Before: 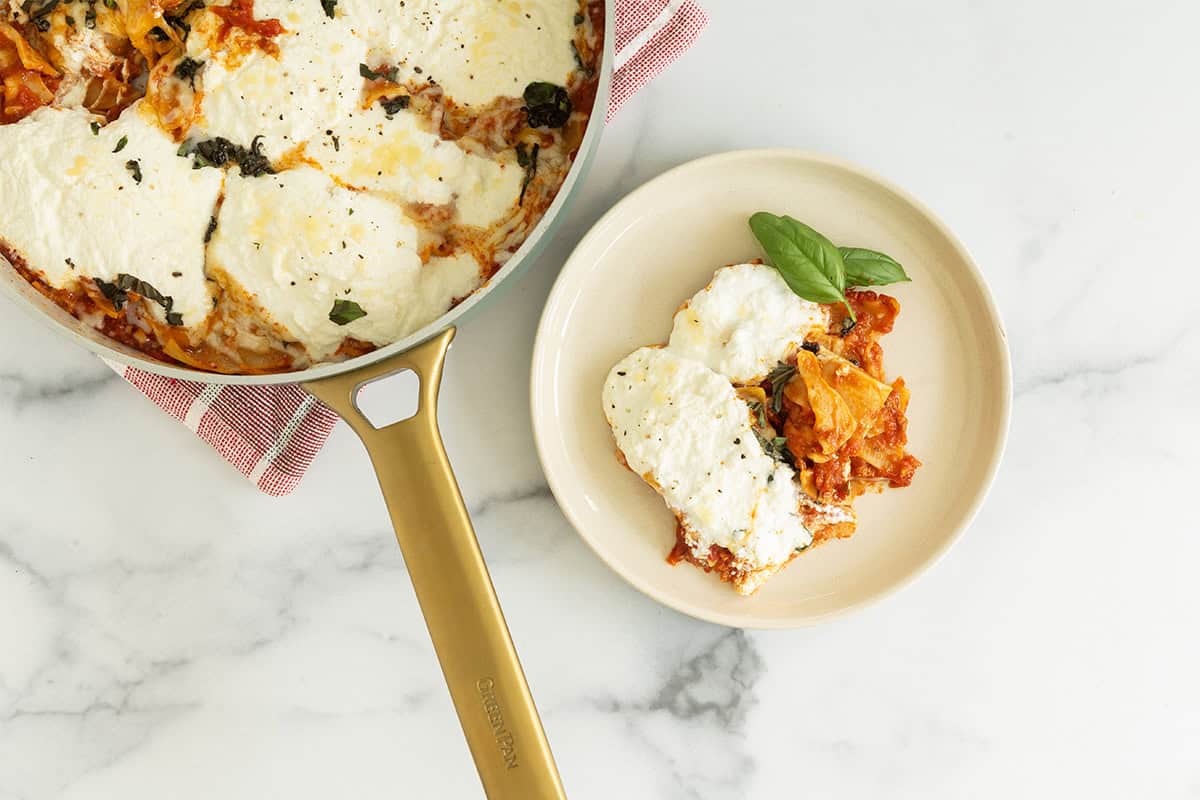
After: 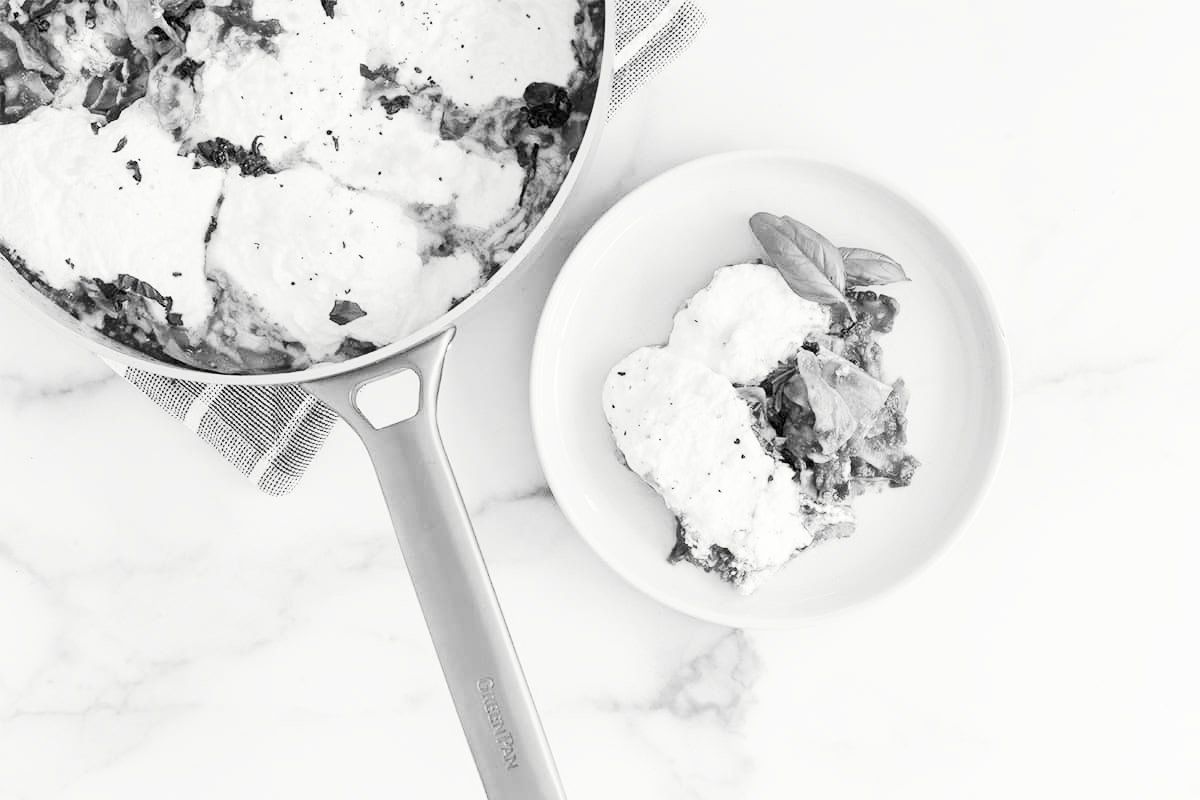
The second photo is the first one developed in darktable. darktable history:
tone curve: curves: ch0 [(0, 0) (0.003, 0.015) (0.011, 0.025) (0.025, 0.056) (0.044, 0.104) (0.069, 0.139) (0.1, 0.181) (0.136, 0.226) (0.177, 0.28) (0.224, 0.346) (0.277, 0.42) (0.335, 0.505) (0.399, 0.594) (0.468, 0.699) (0.543, 0.776) (0.623, 0.848) (0.709, 0.893) (0.801, 0.93) (0.898, 0.97) (1, 1)], preserve colors none
color look up table: target L [93.05, 89.53, 88.82, 86.7, 82.41, 64.74, 61.7, 65.49, 60.94, 47.64, 47.04, 28.56, 9.599, 200.19, 80.24, 78.8, 68.49, 69.98, 57.87, 53.19, 42.1, 47.24, 42.37, 44, 32.32, 10.77, 20.17, 8.587, 94.45, 67, 74.42, 59.79, 61.7, 69.24, 50.03, 43.8, 53.98, 47.04, 18, 15.16, 12.25, 6.319, 86.7, 90.24, 89.53, 78.07, 71.47, 62.46, 36.29], target a [-0.1, -0.003, -0.101, -0.003, -0.003, -0.003, 0, -0.003, 0, -0.001, 0.001, 0, 0, 0, -0.103, -0.003, -0.003, -0.003, 0 ×5, 0.001, 0 ×4, -0.1, -0.003, -0.003, -0.001, 0, -0.003, 0, 0.001, -0.001, 0.001, 0 ×4, -0.003 ×5, -0.001, 0], target b [1.234, 0.026, 1.247, 0.026, 0.027, 0.028, 0.006, 0.028, 0.006, 0.006, -0.004, -0.001, 0, 0, 1.274, 0.027, 0.028, 0.028, 0.006, 0.006, -0.001, -0.003, -0.001, -0.003, -0.003, 0.002, -0.001, 0, 1.23, 0.028, 0.028, 0.006, 0.006, 0.028, 0.006, -0.004, 0.006, -0.004, -0.001, 0.002, -0.001, 0, 0.026, 0.026, 0.026, 0.027, 0.028, 0.007, -0.001], num patches 49
